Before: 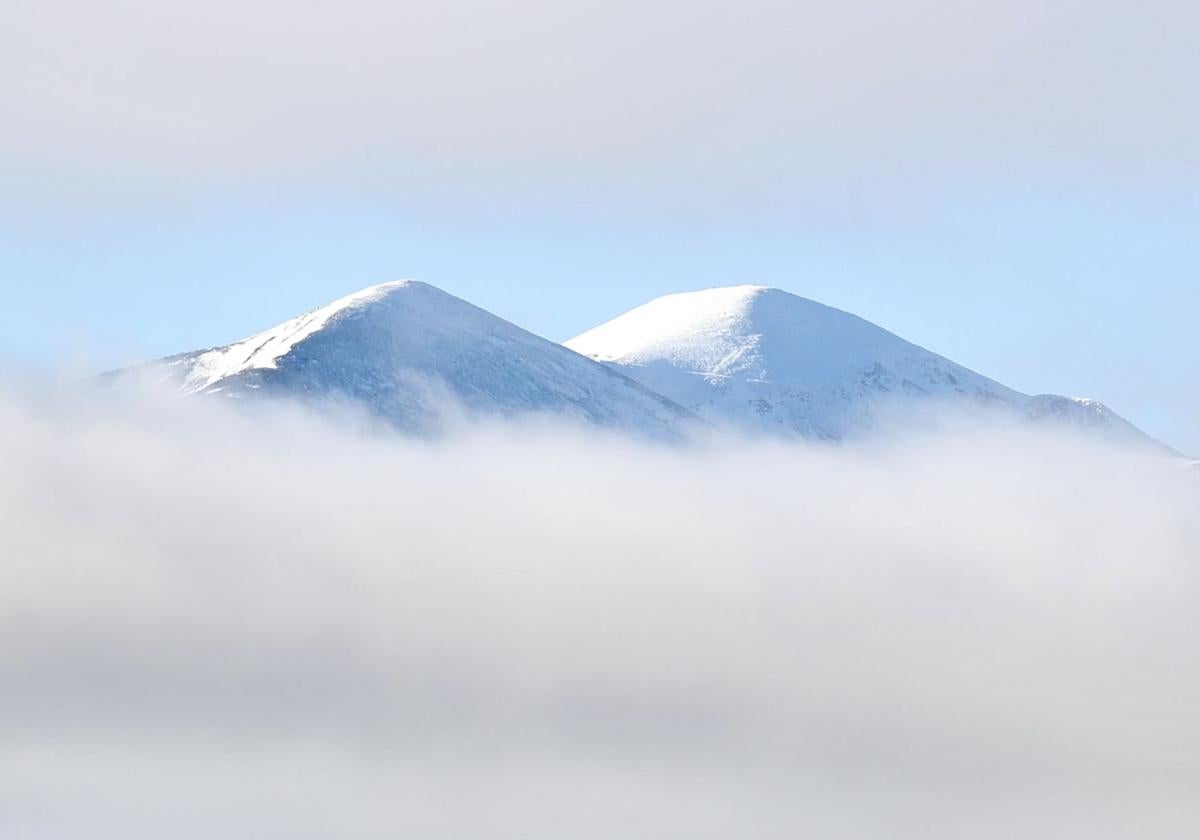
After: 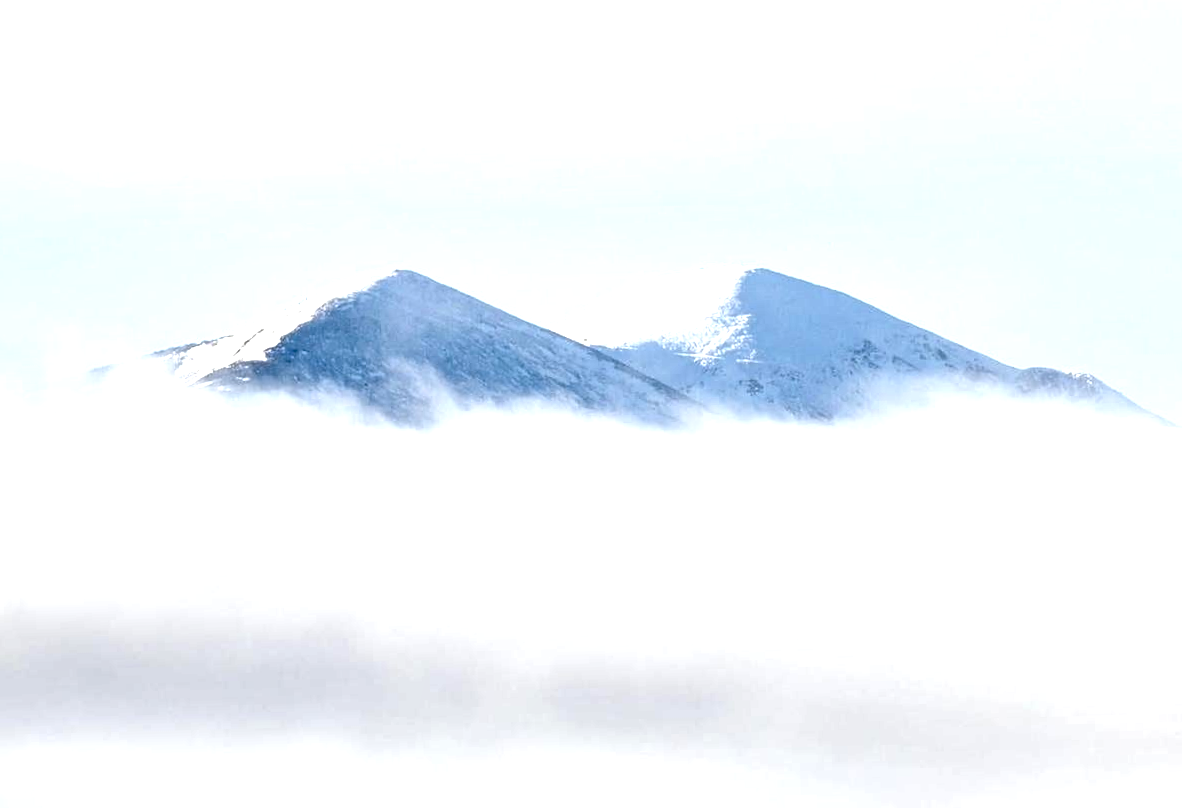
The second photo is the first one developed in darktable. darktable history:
local contrast: highlights 19%, detail 186%
rotate and perspective: rotation -1.42°, crop left 0.016, crop right 0.984, crop top 0.035, crop bottom 0.965
exposure: black level correction 0, exposure 0.7 EV, compensate exposure bias true, compensate highlight preservation false
